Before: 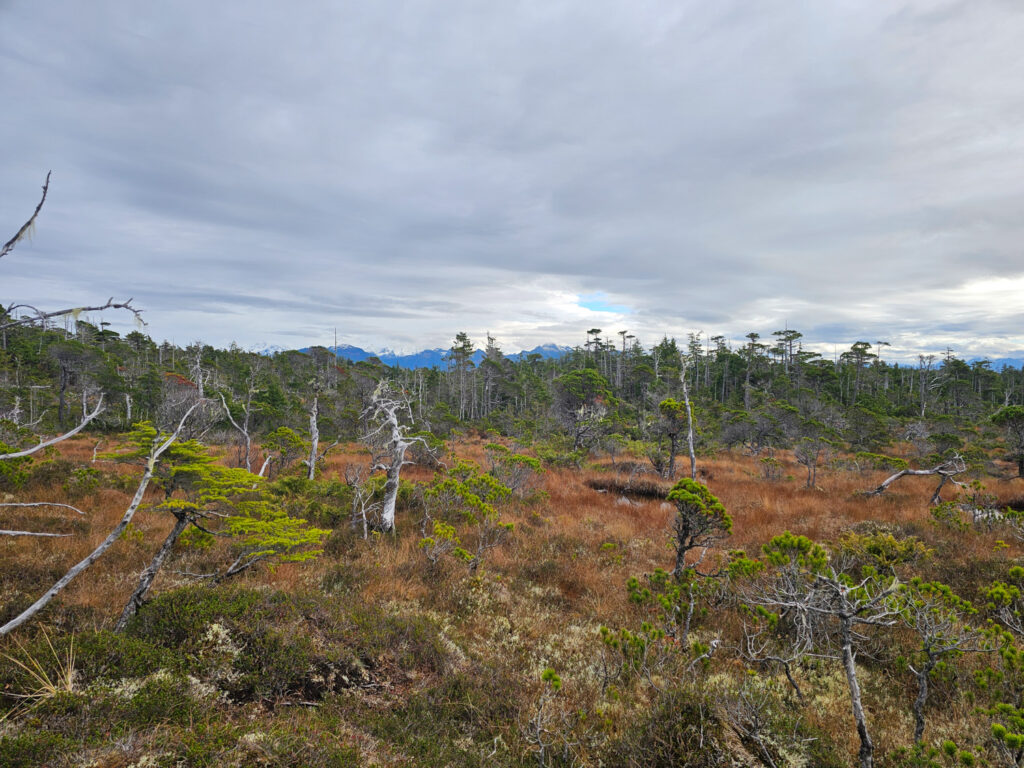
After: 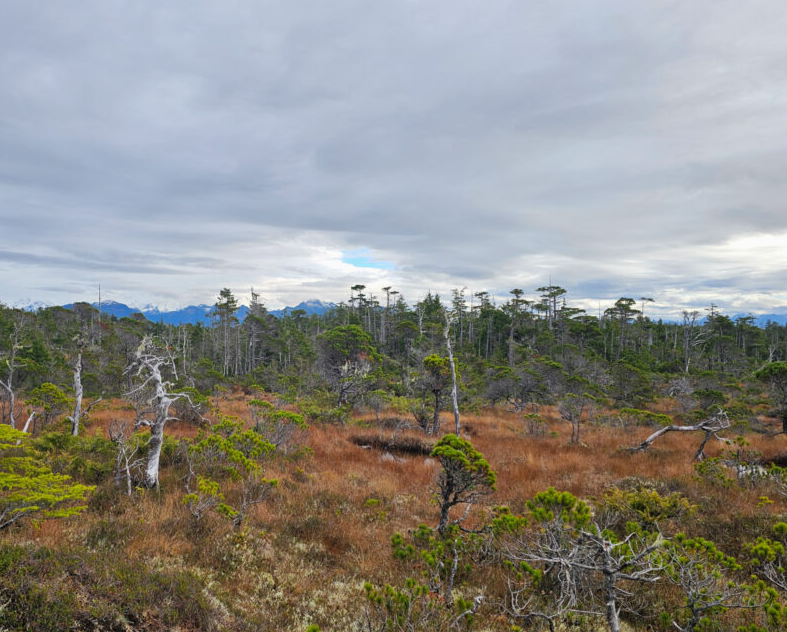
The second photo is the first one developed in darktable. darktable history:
exposure: exposure -0.051 EV, compensate highlight preservation false
crop: left 23.126%, top 5.859%, bottom 11.769%
